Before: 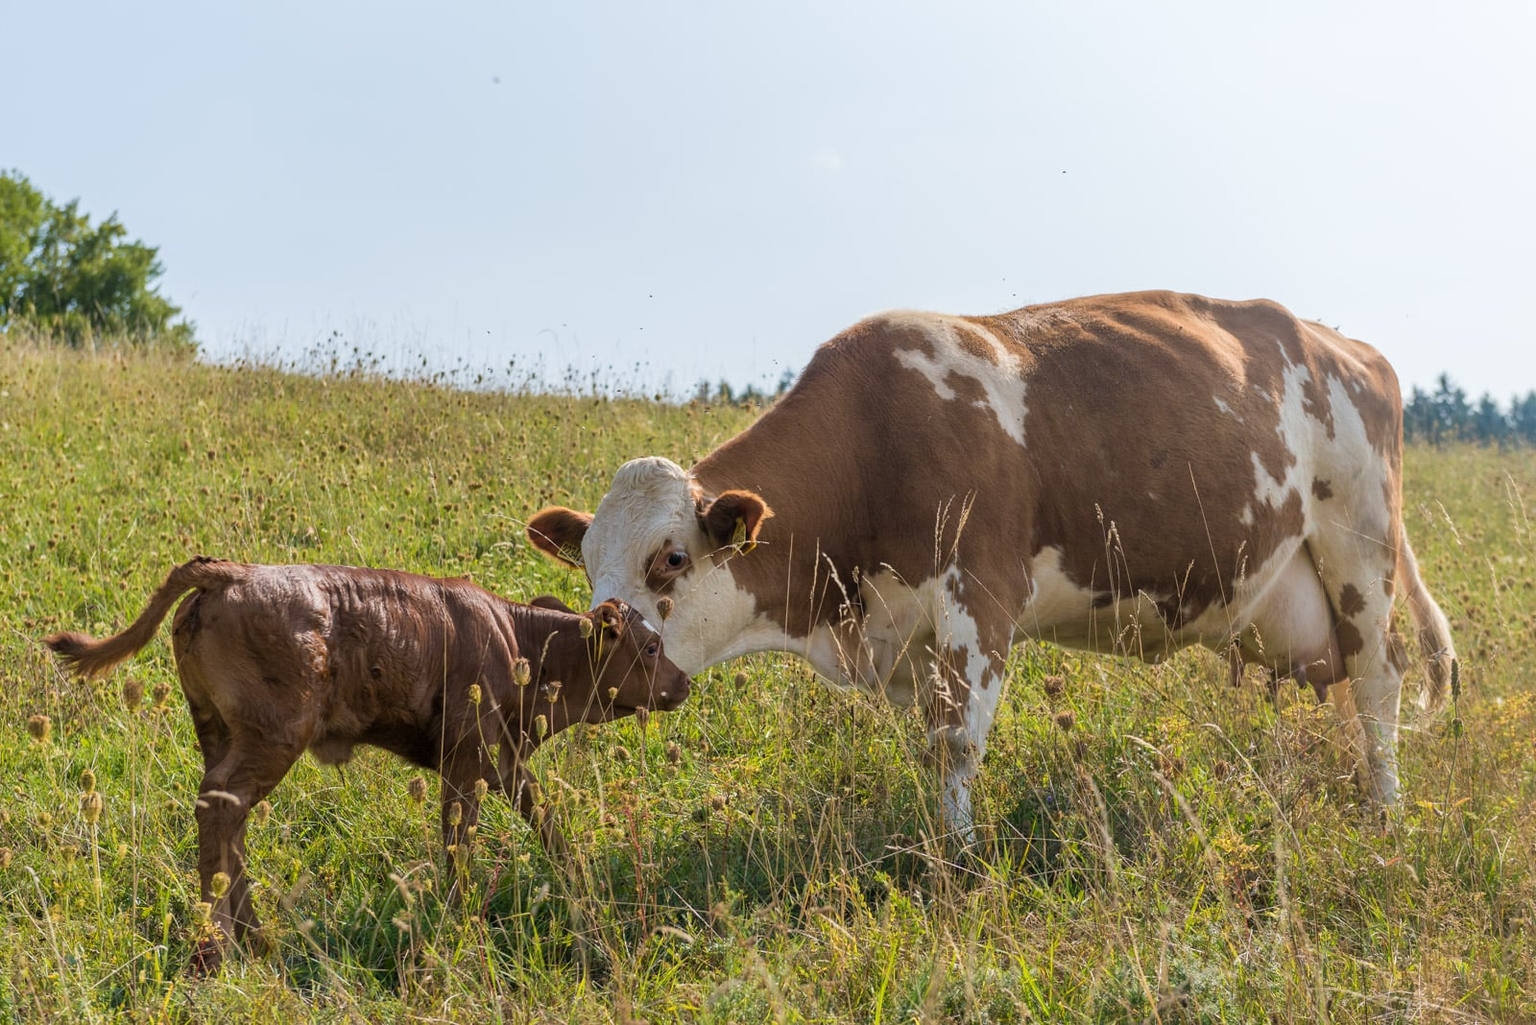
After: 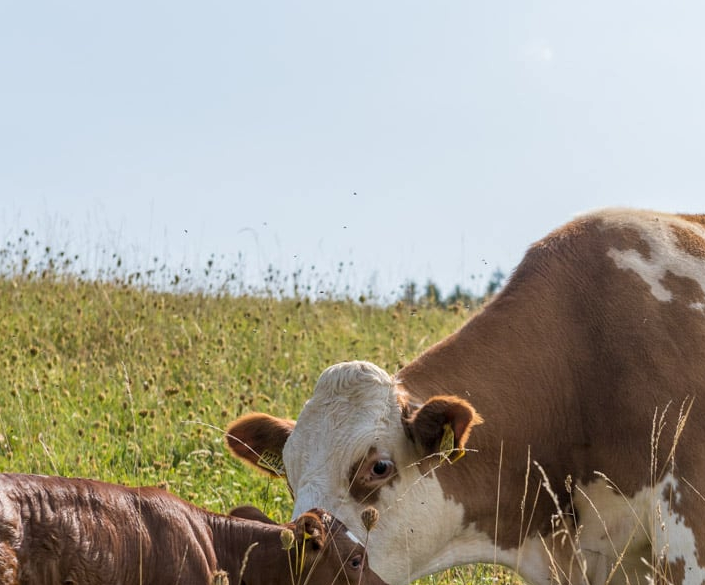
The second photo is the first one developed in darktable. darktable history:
crop: left 20.248%, top 10.86%, right 35.675%, bottom 34.321%
local contrast: highlights 100%, shadows 100%, detail 120%, midtone range 0.2
